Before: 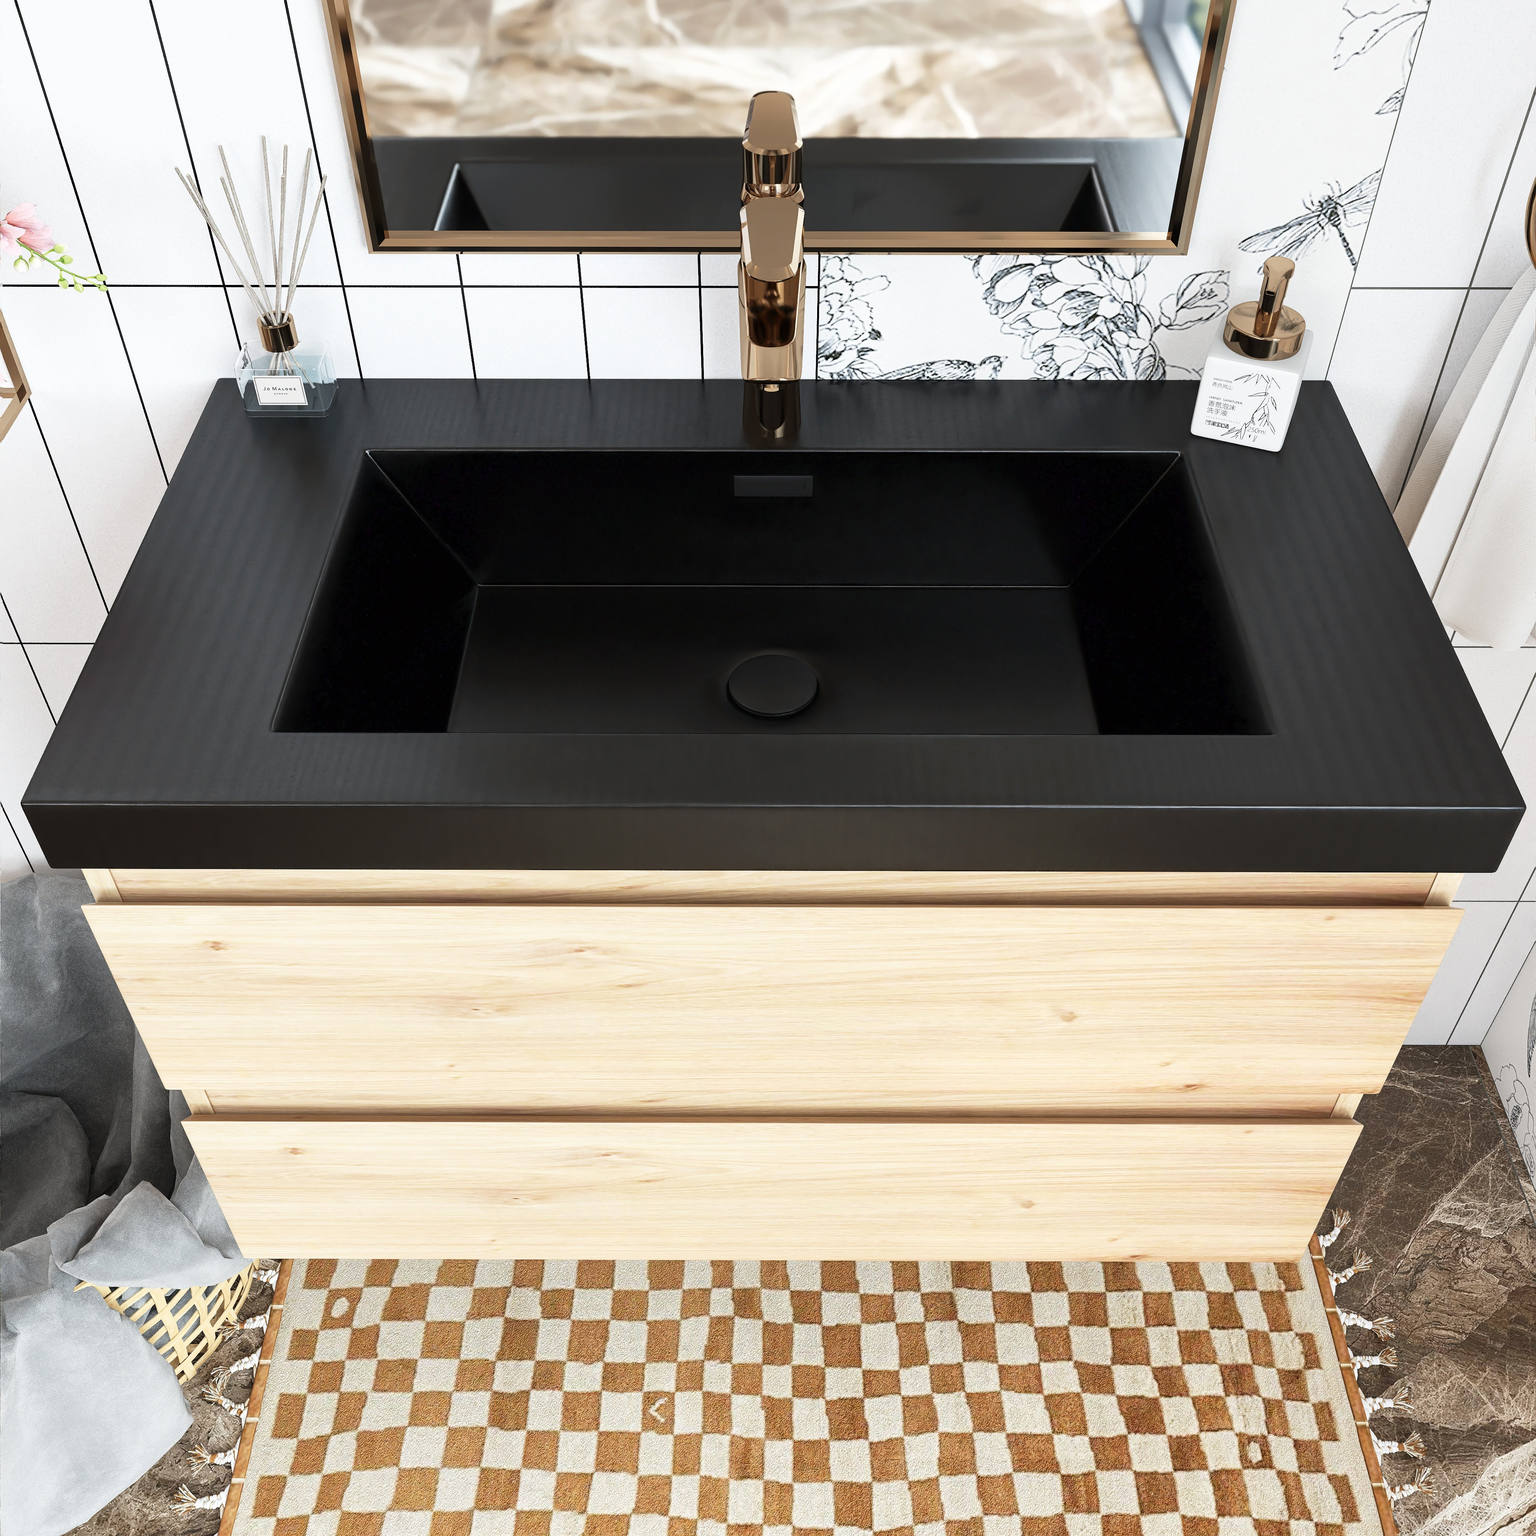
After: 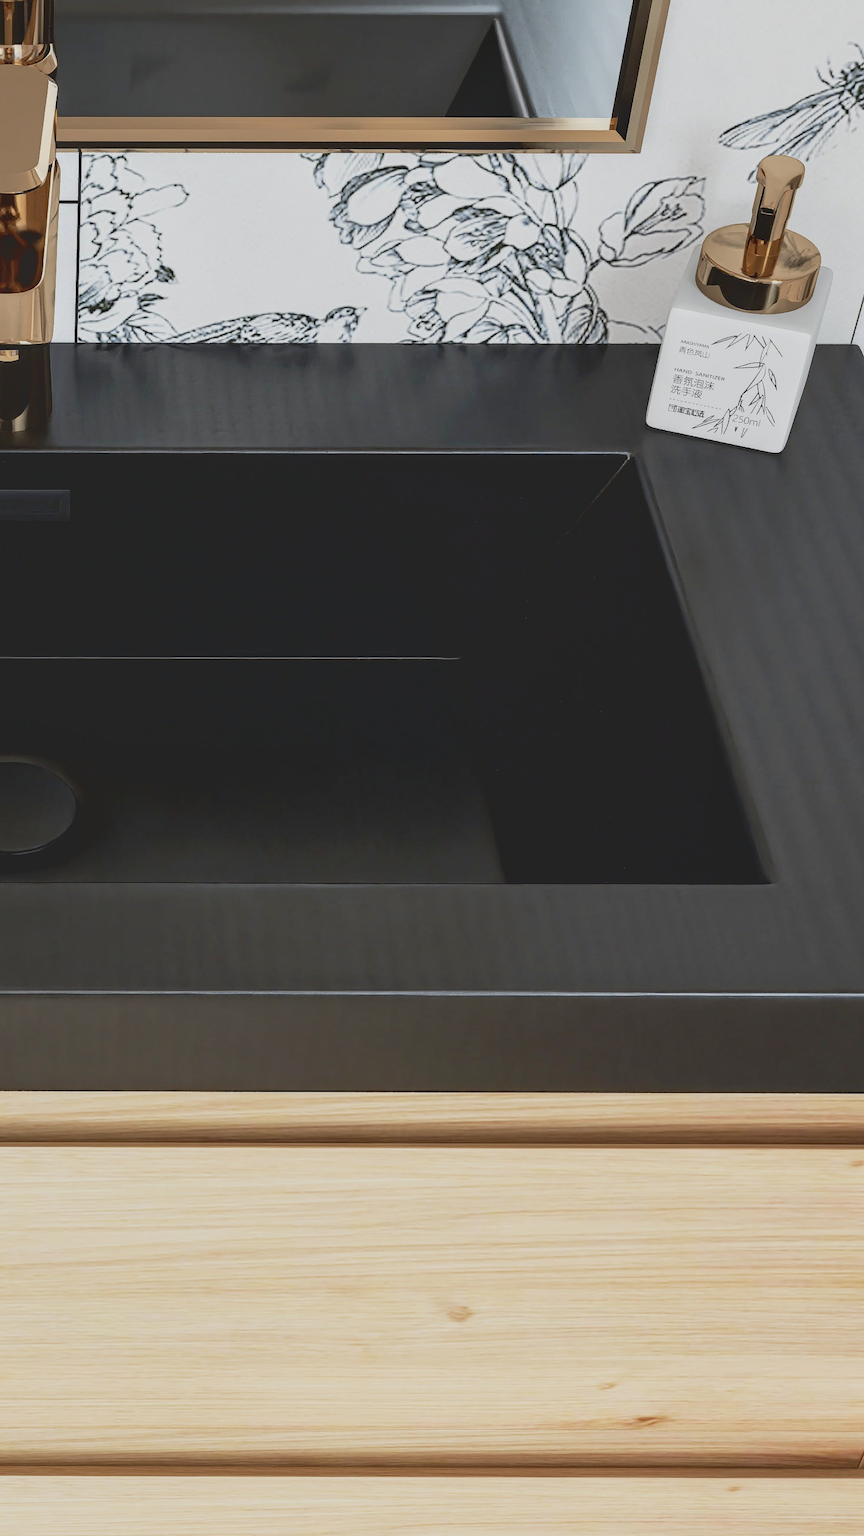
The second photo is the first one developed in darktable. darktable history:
local contrast: on, module defaults
crop and rotate: left 49.936%, top 10.094%, right 13.136%, bottom 24.256%
exposure: black level correction 0.009, exposure 0.014 EV, compensate highlight preservation false
contrast brightness saturation: contrast -0.28
